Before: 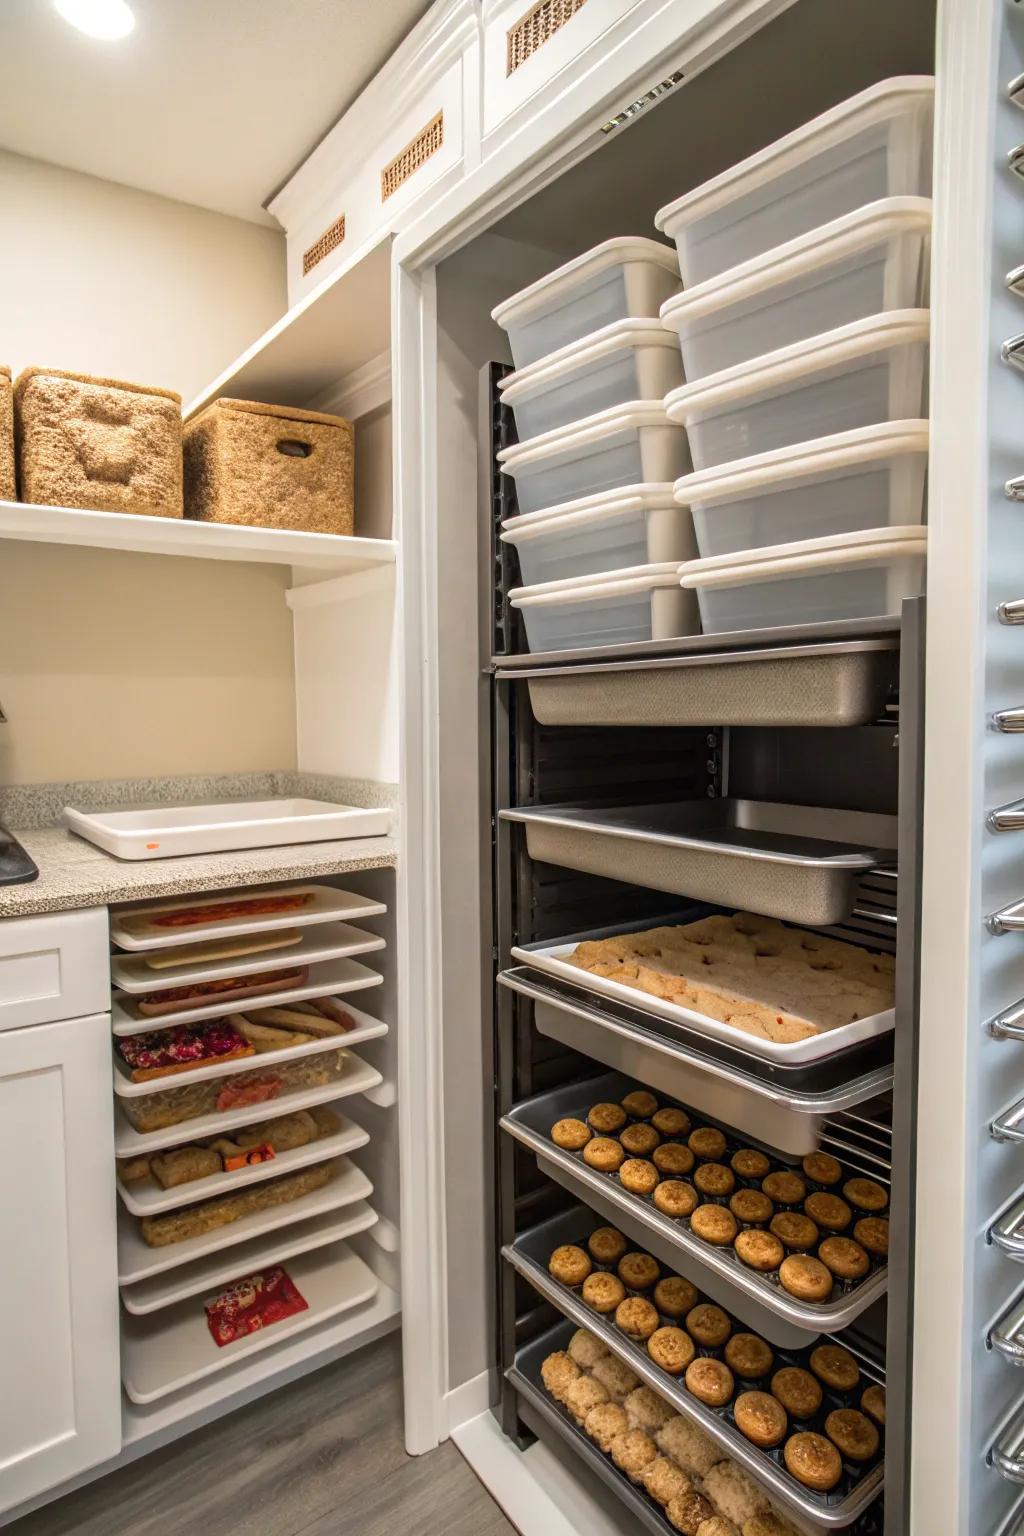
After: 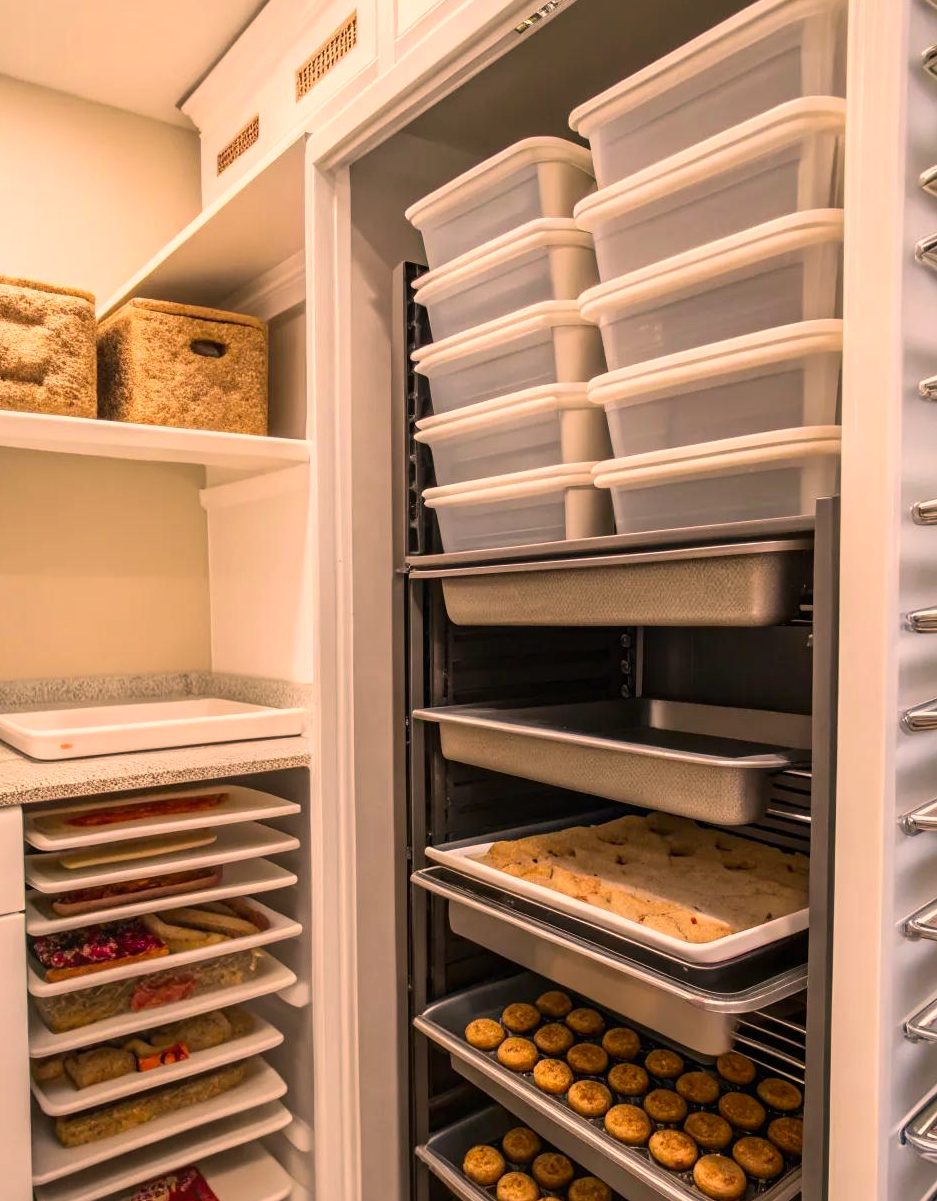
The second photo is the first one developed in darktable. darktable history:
contrast brightness saturation: contrast 0.076, saturation 0.022
crop: left 8.455%, top 6.562%, bottom 15.208%
color correction: highlights a* 17.69, highlights b* 18.77
